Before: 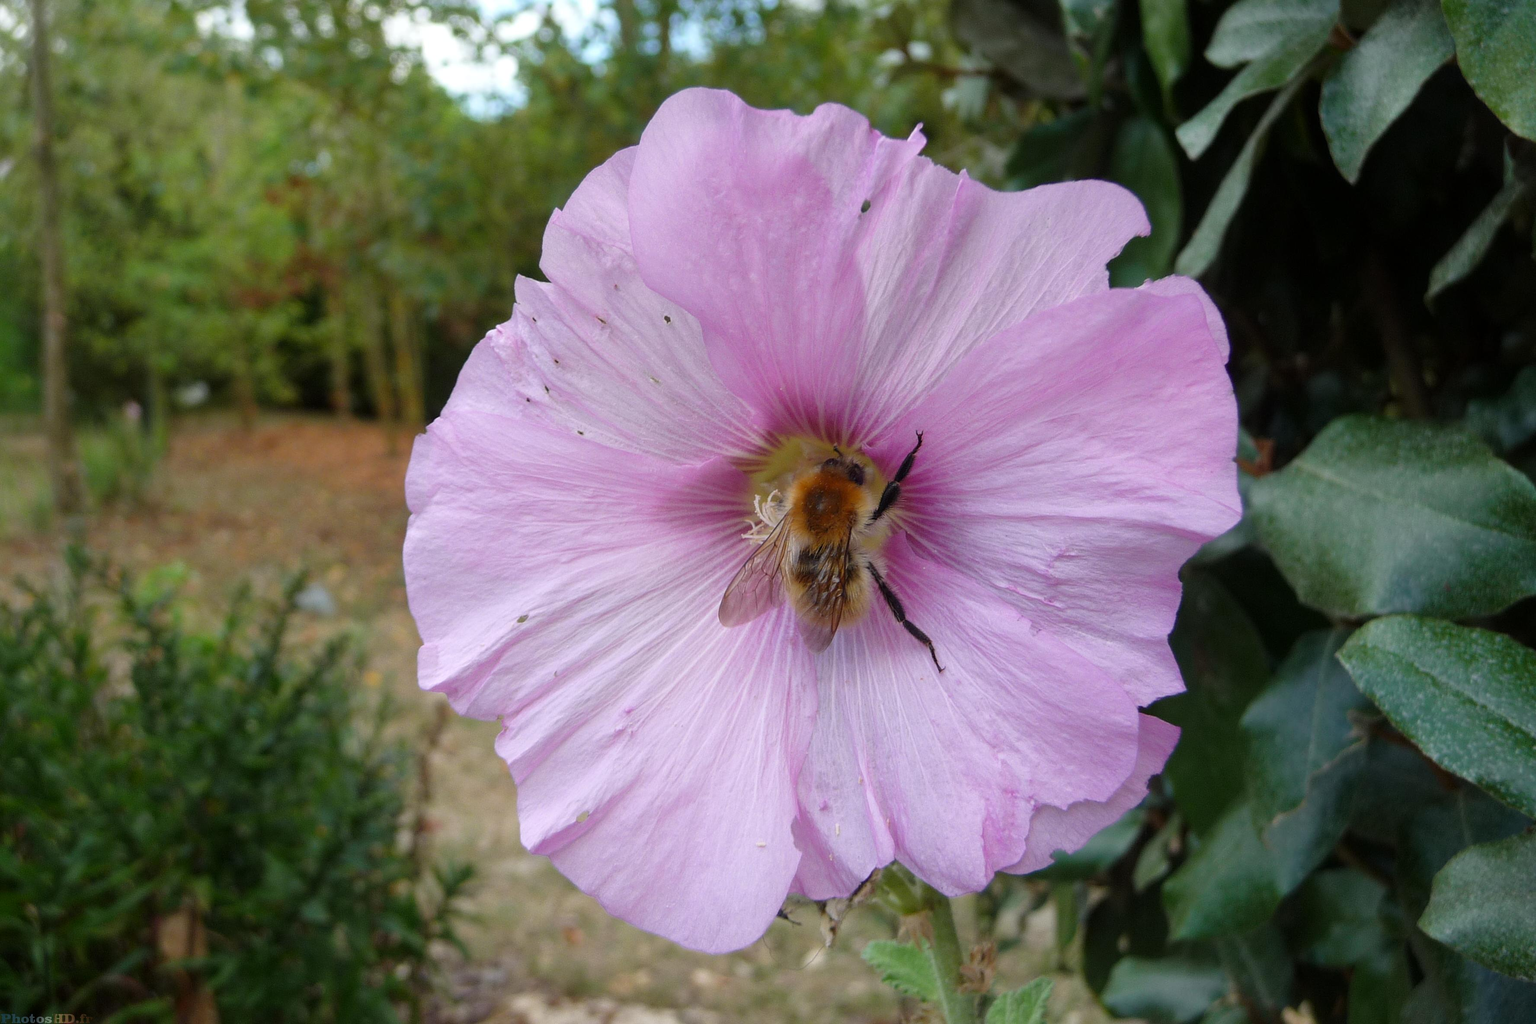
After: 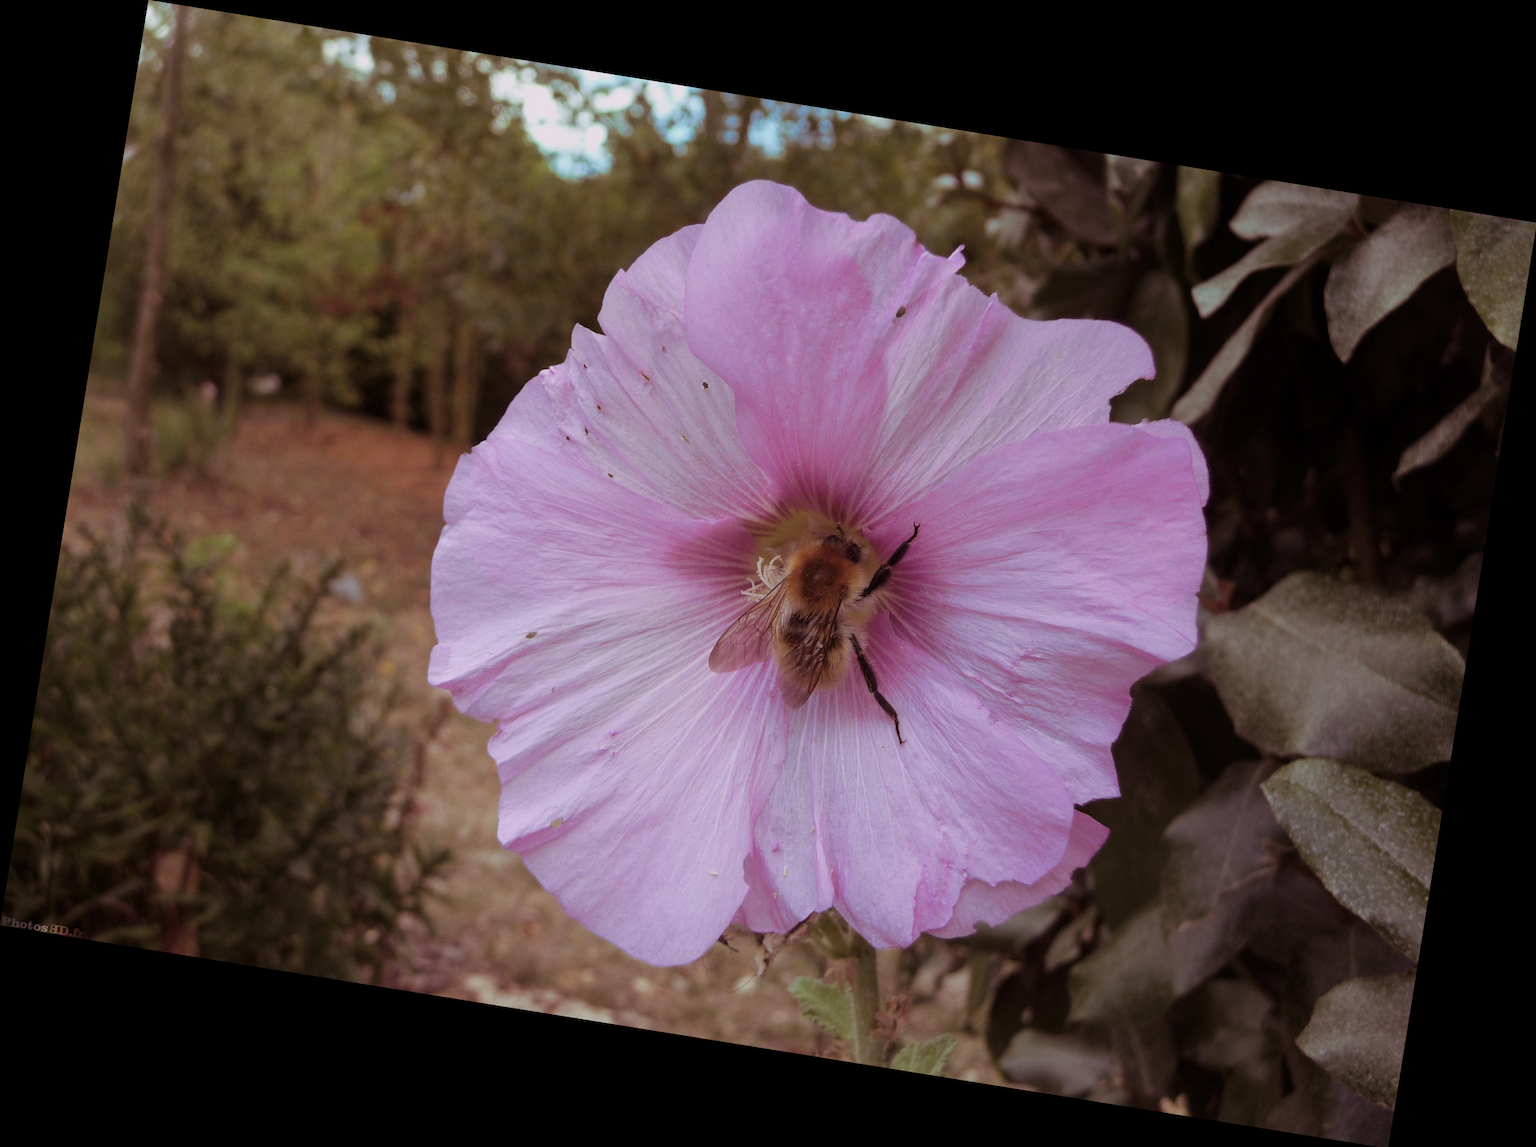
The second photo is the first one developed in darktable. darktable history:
exposure: exposure -0.064 EV, compensate highlight preservation false
split-toning: highlights › hue 298.8°, highlights › saturation 0.73, compress 41.76%
shadows and highlights: radius 121.13, shadows 21.4, white point adjustment -9.72, highlights -14.39, soften with gaussian
rotate and perspective: rotation 9.12°, automatic cropping off
